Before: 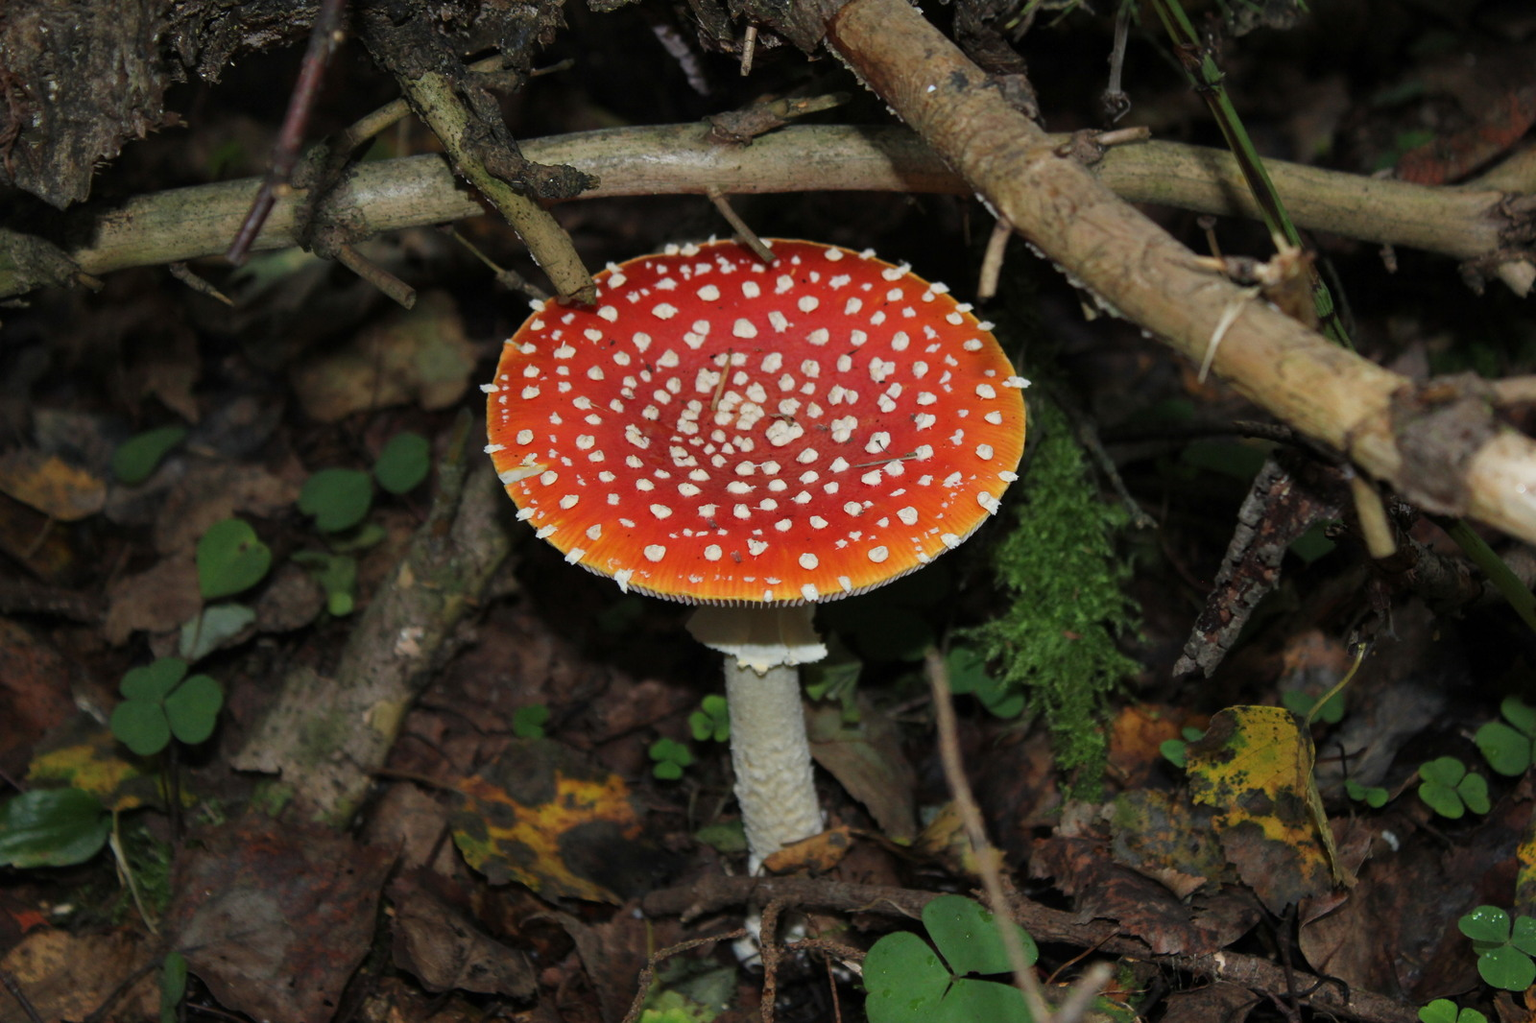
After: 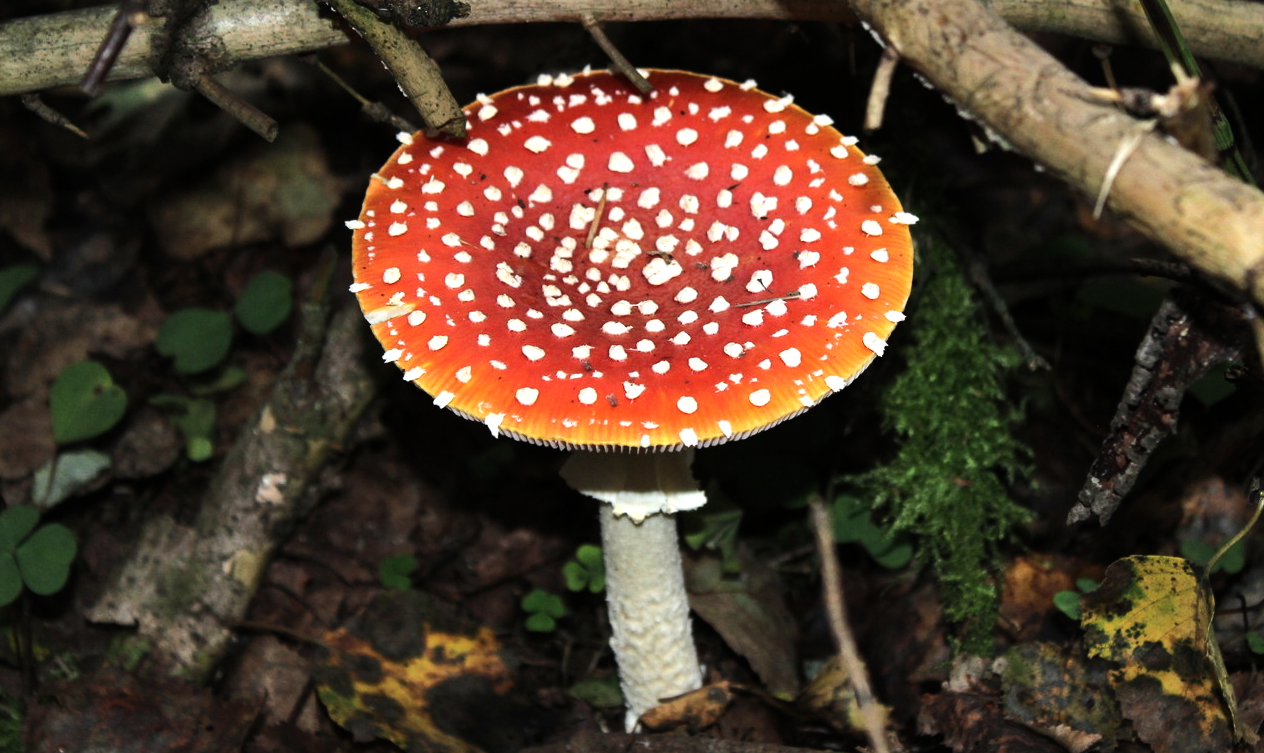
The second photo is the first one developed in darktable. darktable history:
tone equalizer: -8 EV -1.05 EV, -7 EV -1.01 EV, -6 EV -0.869 EV, -5 EV -0.594 EV, -3 EV 0.602 EV, -2 EV 0.844 EV, -1 EV 1.01 EV, +0 EV 1.06 EV, edges refinement/feathering 500, mask exposure compensation -1.57 EV, preserve details no
crop: left 9.702%, top 16.928%, right 11.236%, bottom 12.409%
shadows and highlights: radius 171.91, shadows 27.74, white point adjustment 3.06, highlights -68.39, soften with gaussian
